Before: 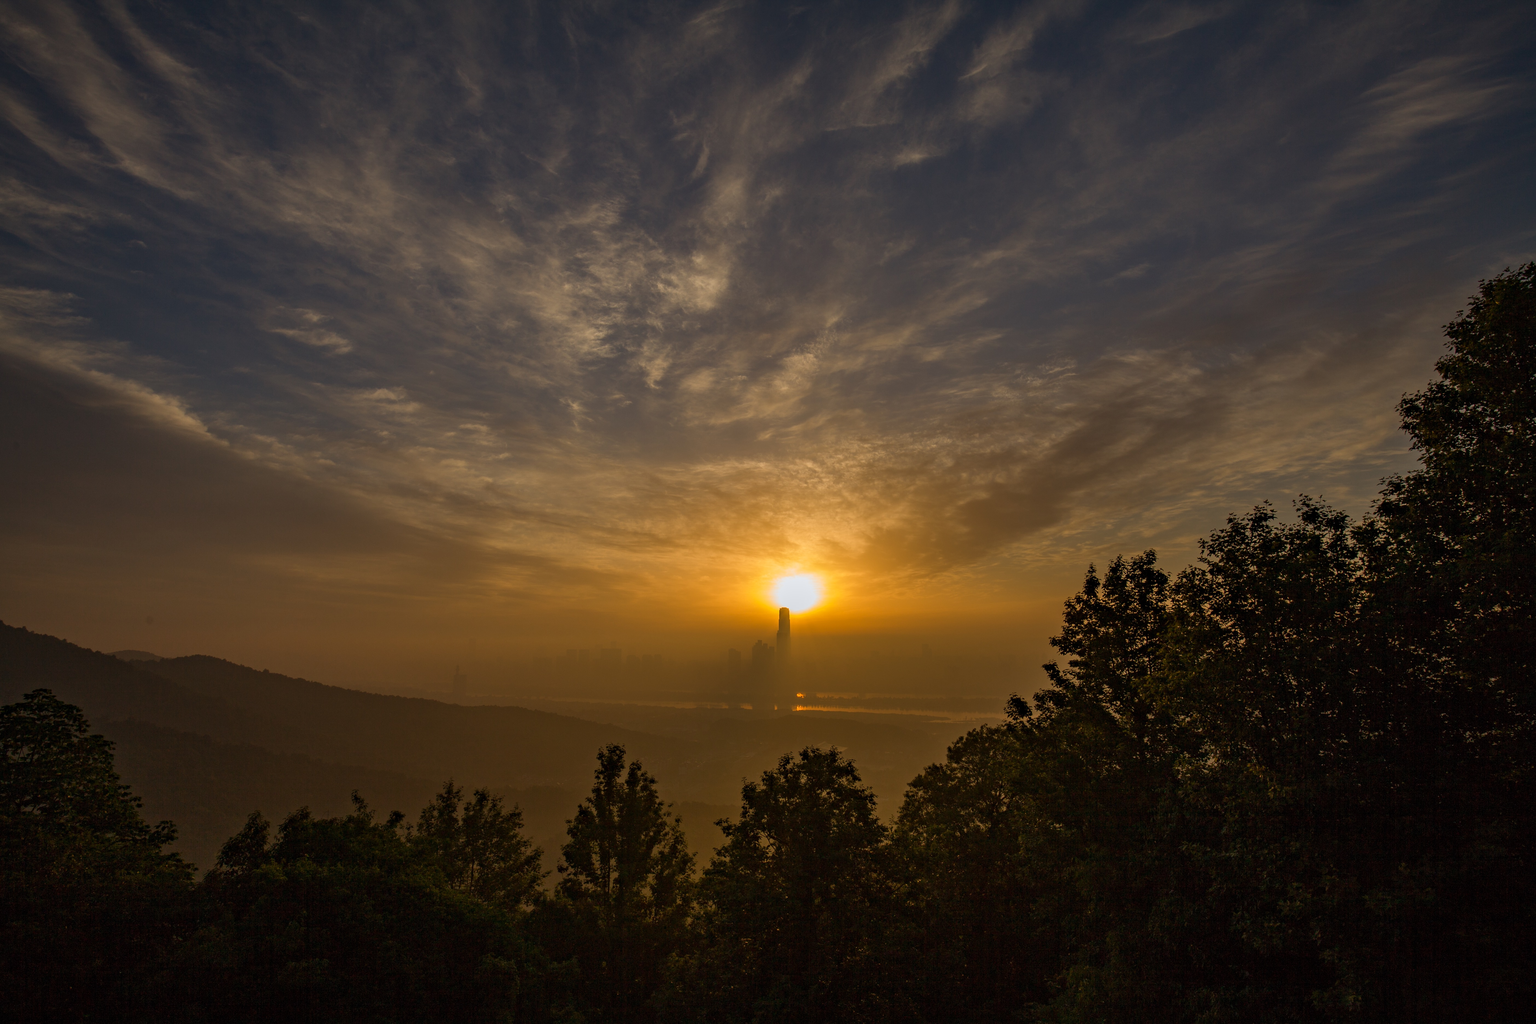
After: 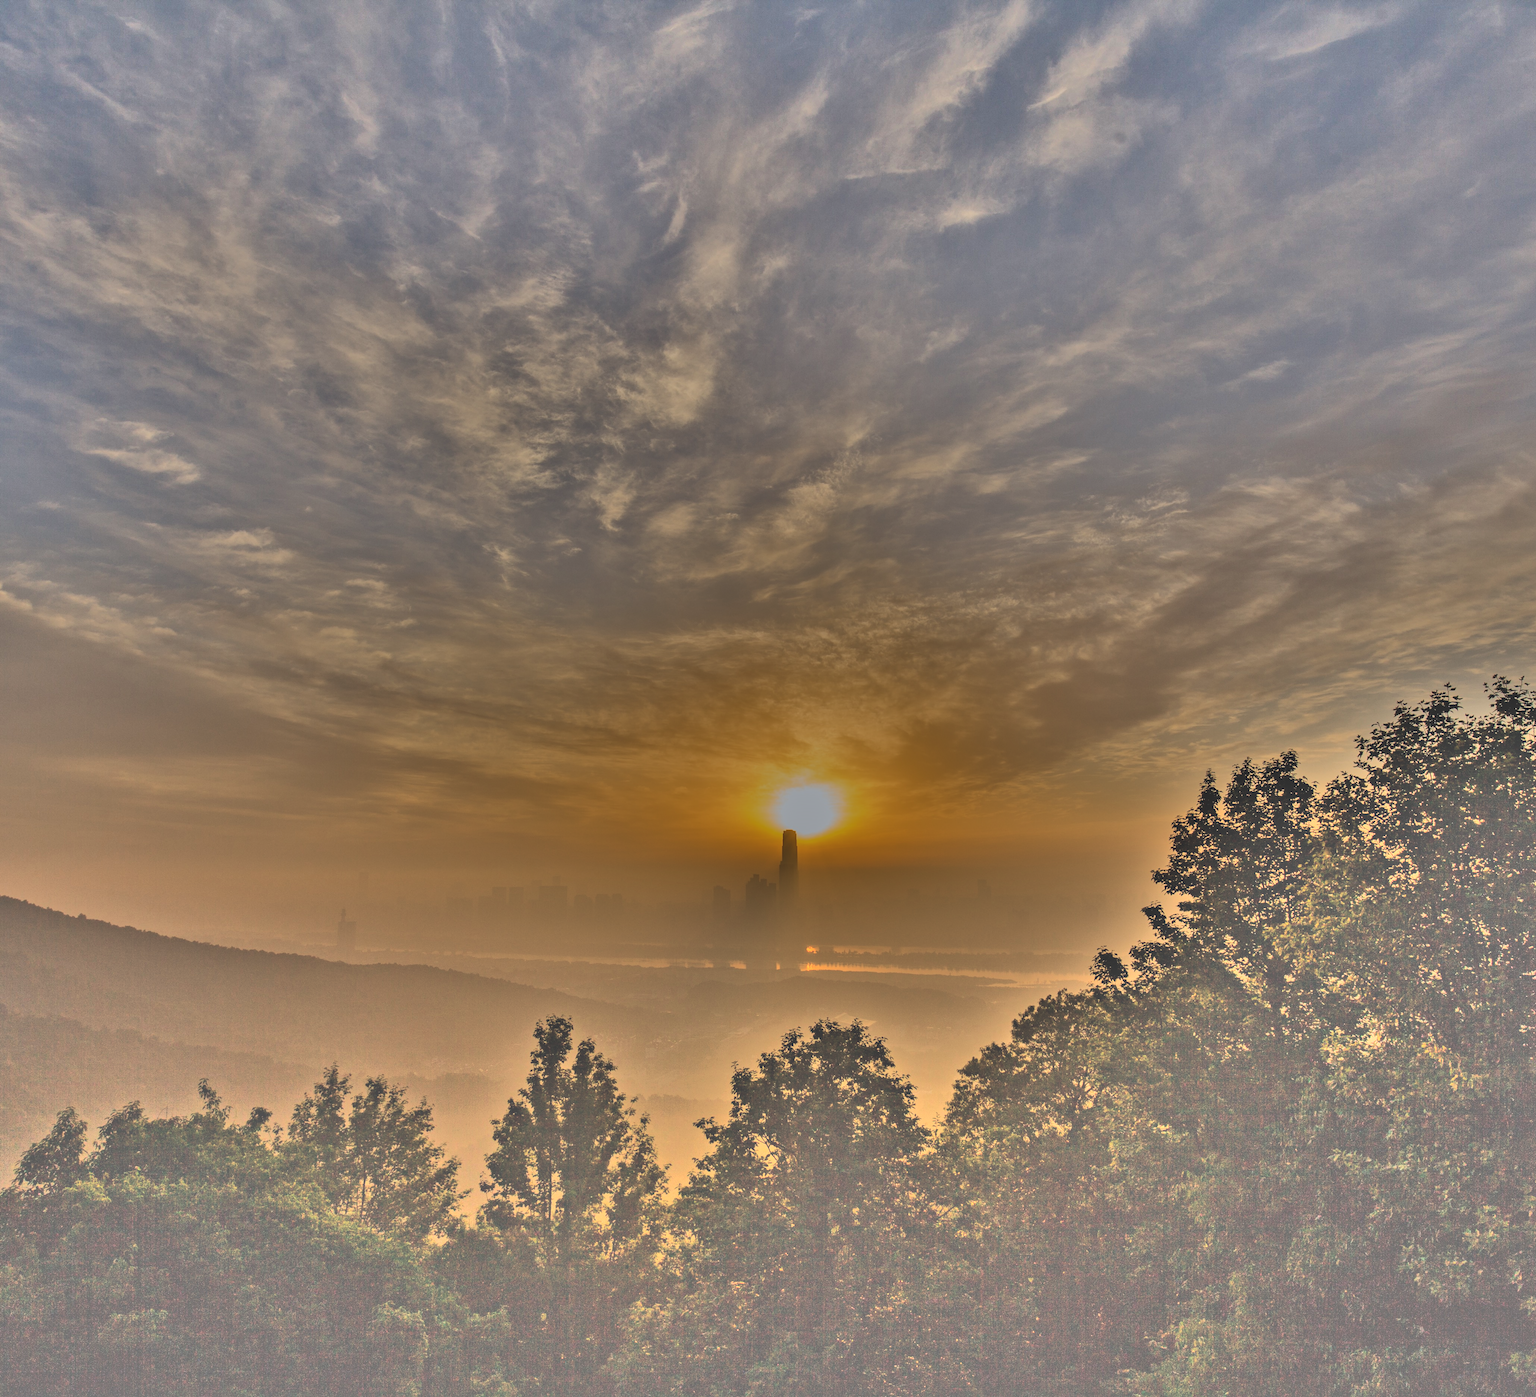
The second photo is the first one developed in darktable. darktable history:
crop: left 13.443%, right 13.31%
white balance: red 0.986, blue 1.01
shadows and highlights: radius 123.98, shadows 100, white point adjustment -3, highlights -100, highlights color adjustment 89.84%, soften with gaussian
exposure: black level correction -0.016, exposure -1.018 EV, compensate highlight preservation false
